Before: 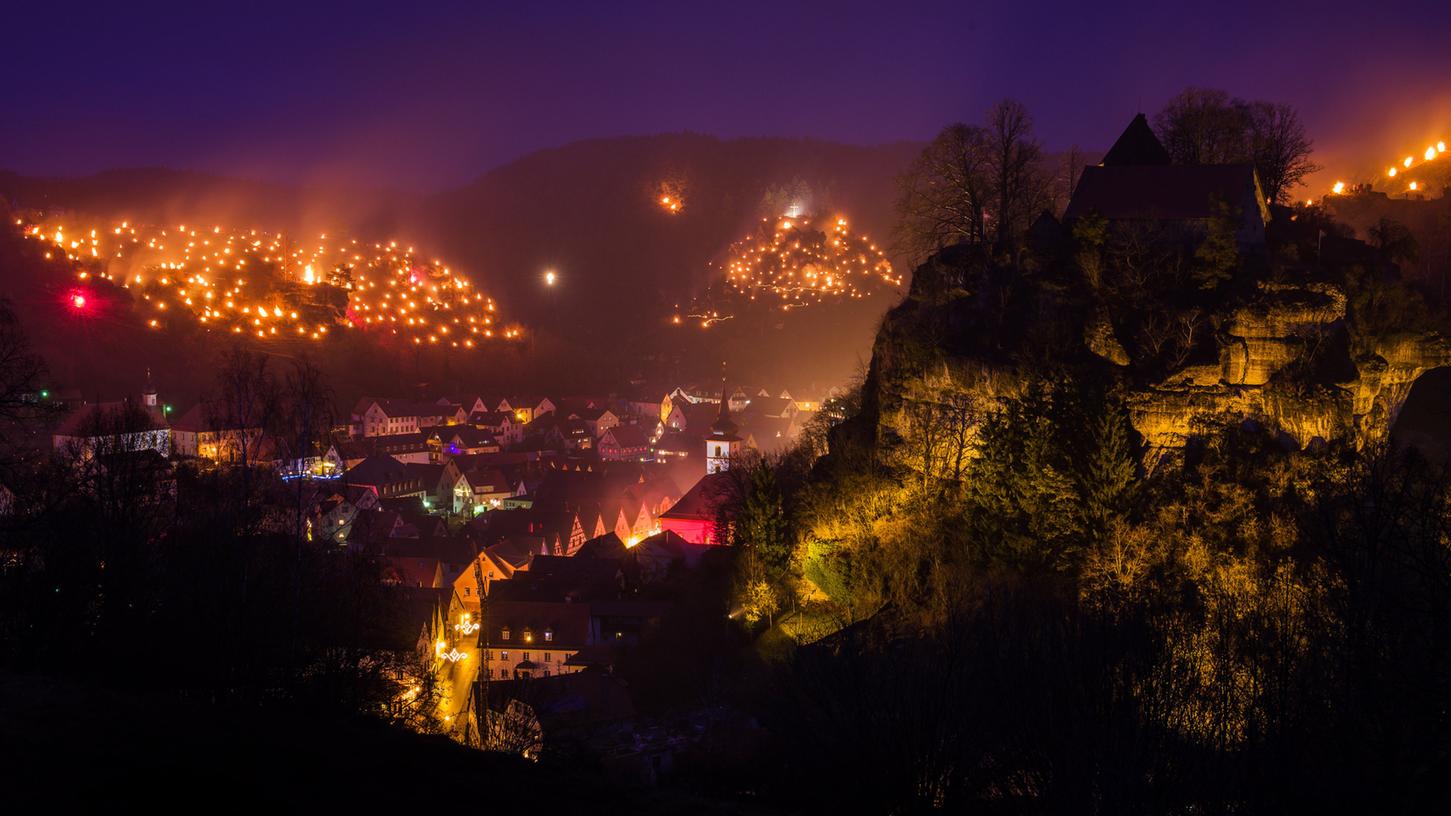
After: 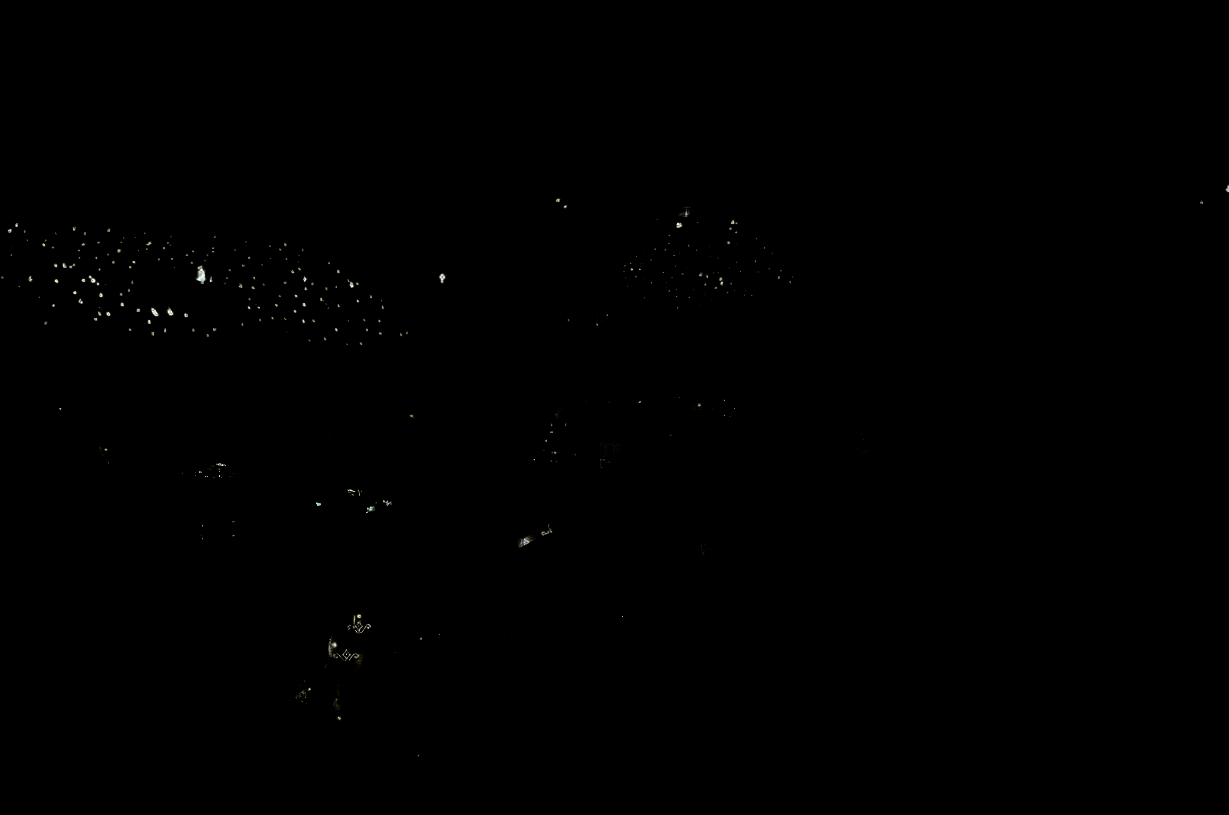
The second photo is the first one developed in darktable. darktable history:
crop: left 7.448%, right 7.8%
levels: levels [0.721, 0.937, 0.997]
contrast brightness saturation: saturation 0.122
color calibration: illuminant as shot in camera, x 0.359, y 0.363, temperature 4591.3 K
